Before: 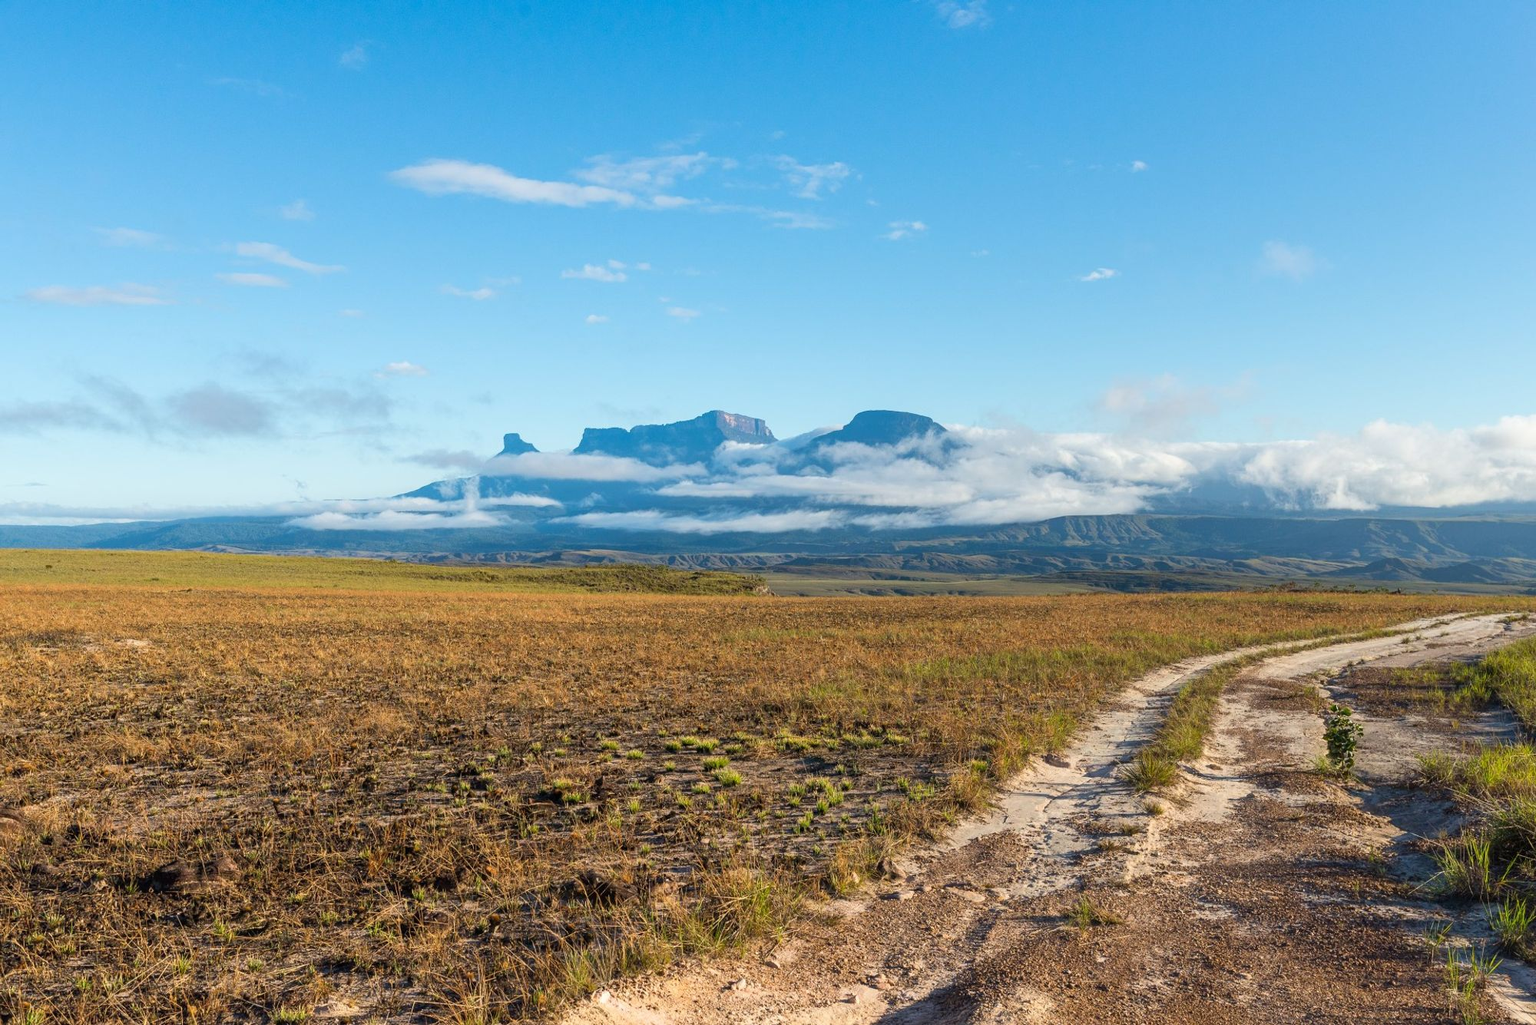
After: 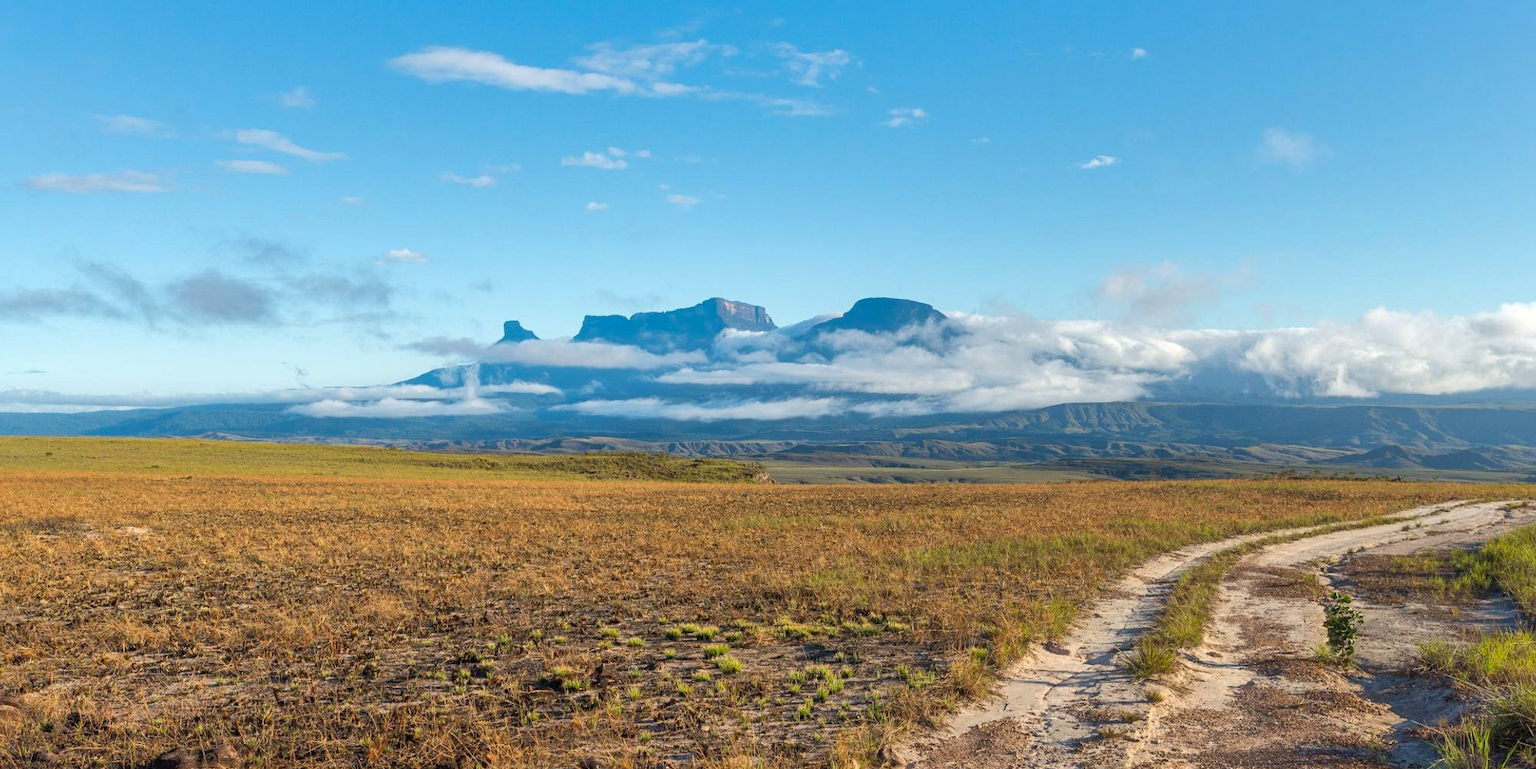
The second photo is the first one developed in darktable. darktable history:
crop: top 11.016%, bottom 13.88%
shadows and highlights: on, module defaults
exposure: exposure 0.13 EV, compensate exposure bias true, compensate highlight preservation false
